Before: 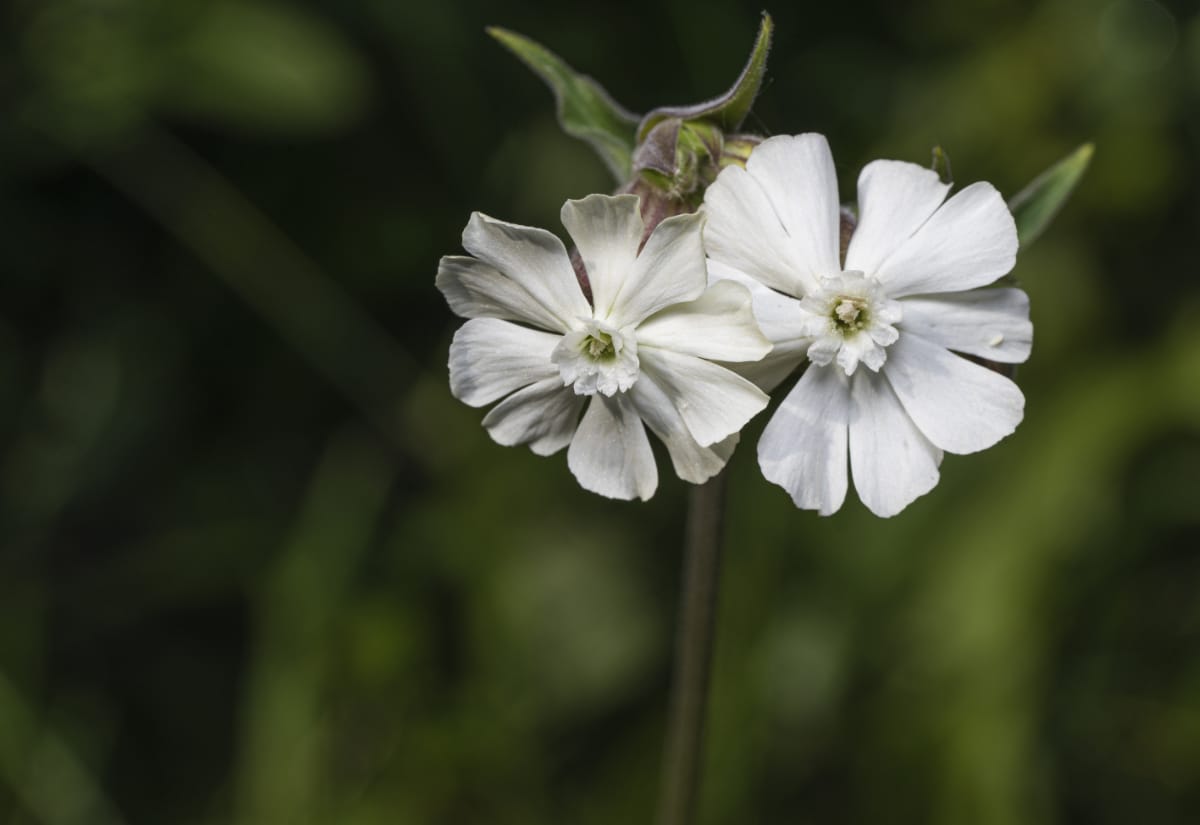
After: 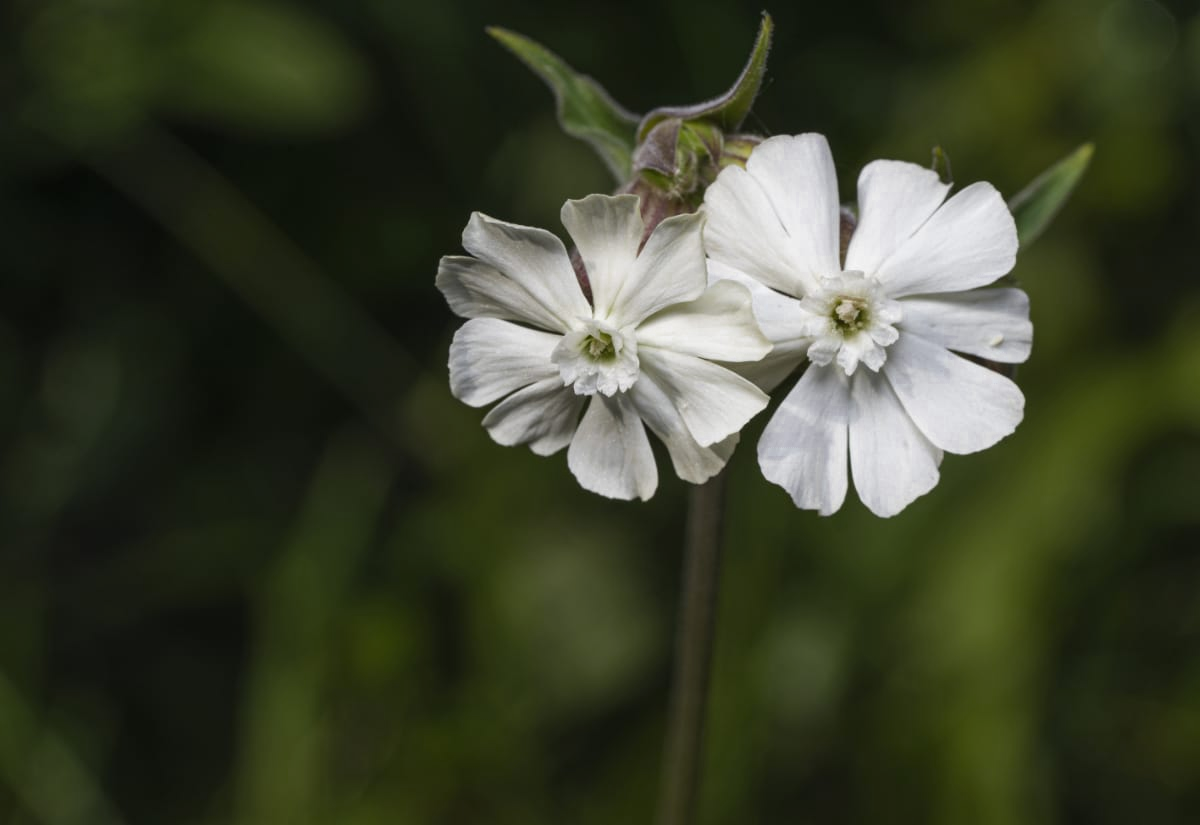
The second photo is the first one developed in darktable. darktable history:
color zones: curves: ch0 [(0.27, 0.396) (0.563, 0.504) (0.75, 0.5) (0.787, 0.307)]
base curve: preserve colors none
